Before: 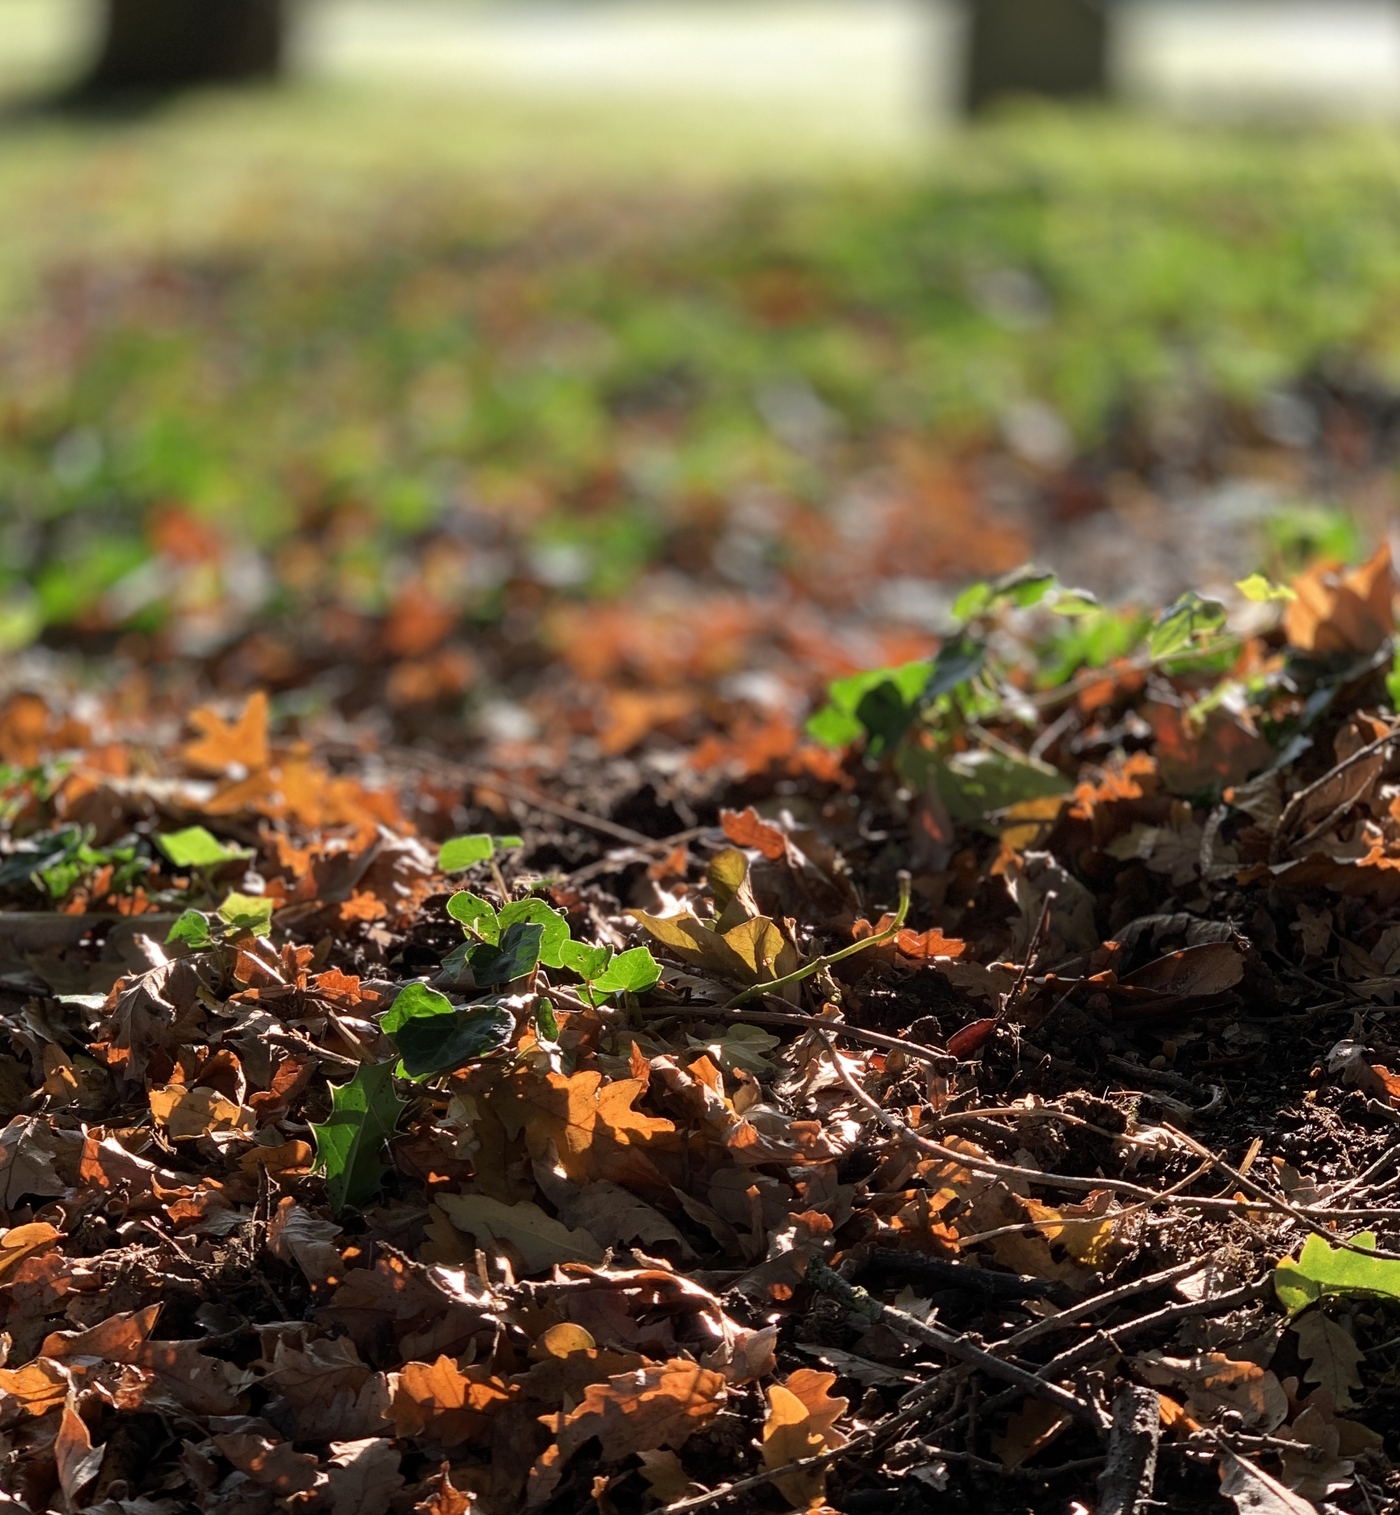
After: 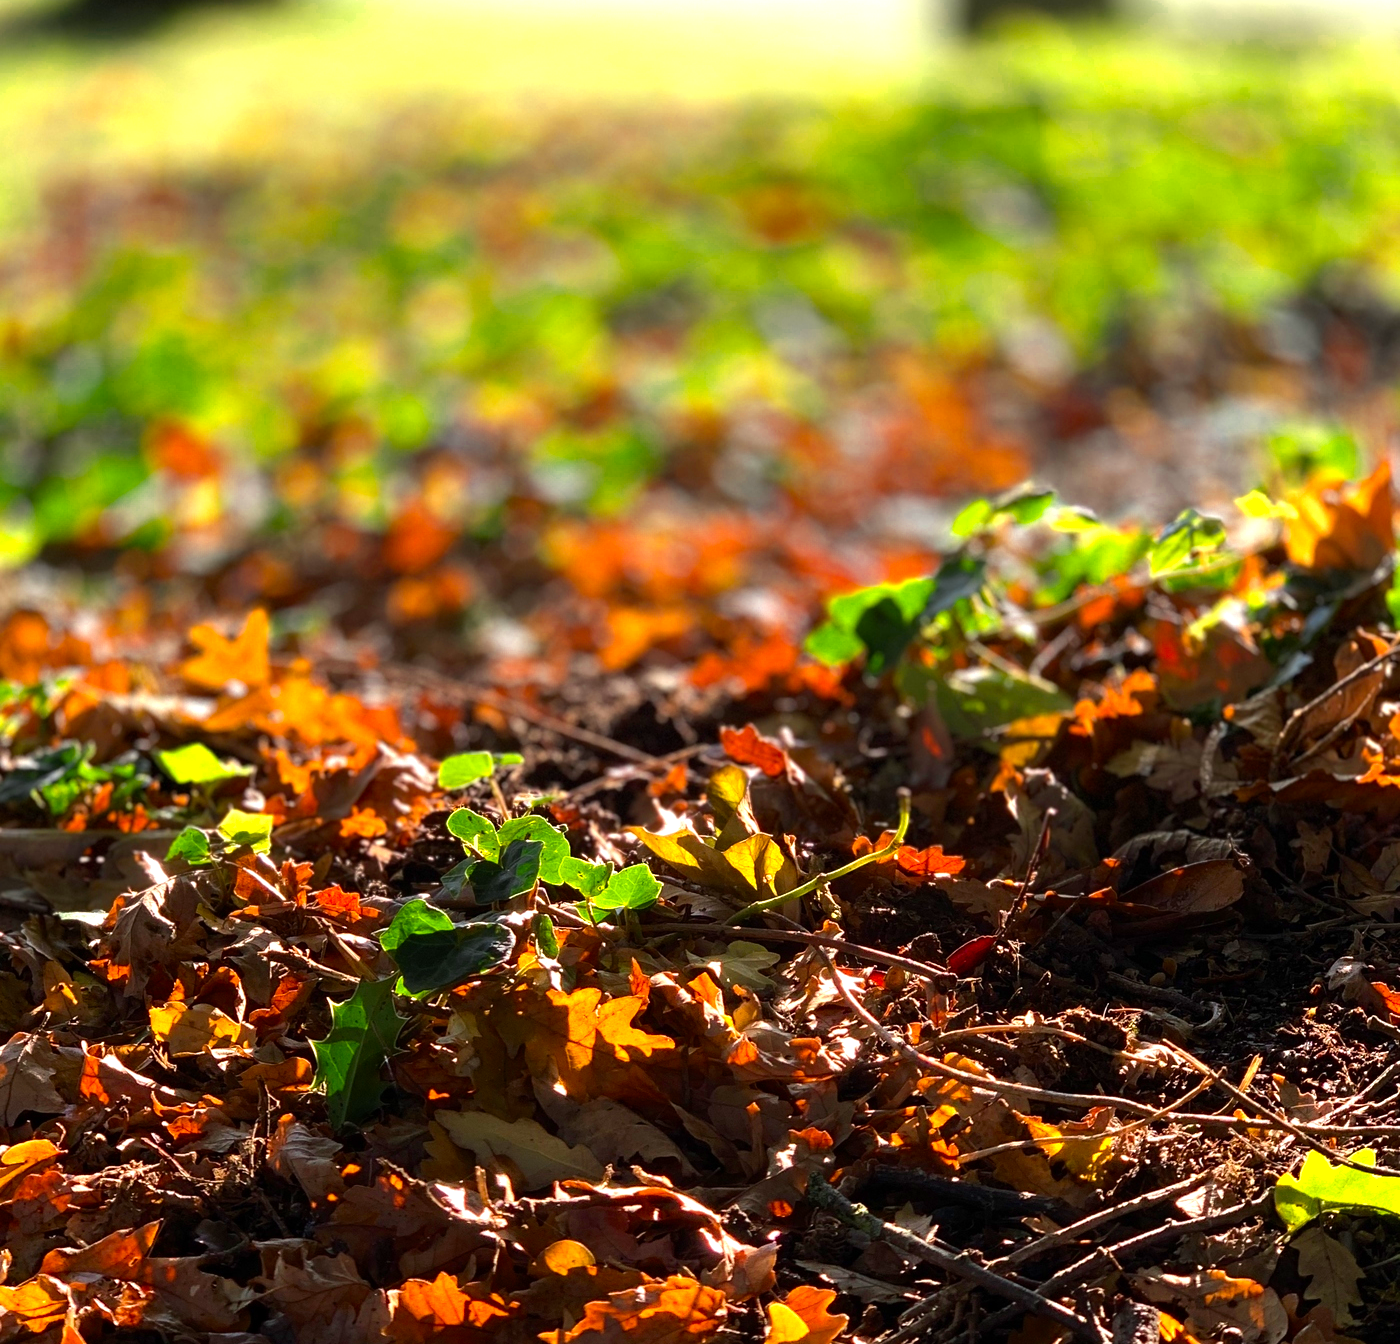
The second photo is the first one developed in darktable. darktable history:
crop and rotate: top 5.537%, bottom 5.726%
color balance rgb: linear chroma grading › global chroma 20.073%, perceptual saturation grading › global saturation 0.617%, perceptual brilliance grading › highlights 10.05%, perceptual brilliance grading › mid-tones 4.744%, global vibrance 12.27%
color zones: curves: ch0 [(0.004, 0.305) (0.261, 0.623) (0.389, 0.399) (0.708, 0.571) (0.947, 0.34)]; ch1 [(0.025, 0.645) (0.229, 0.584) (0.326, 0.551) (0.484, 0.262) (0.757, 0.643)]
